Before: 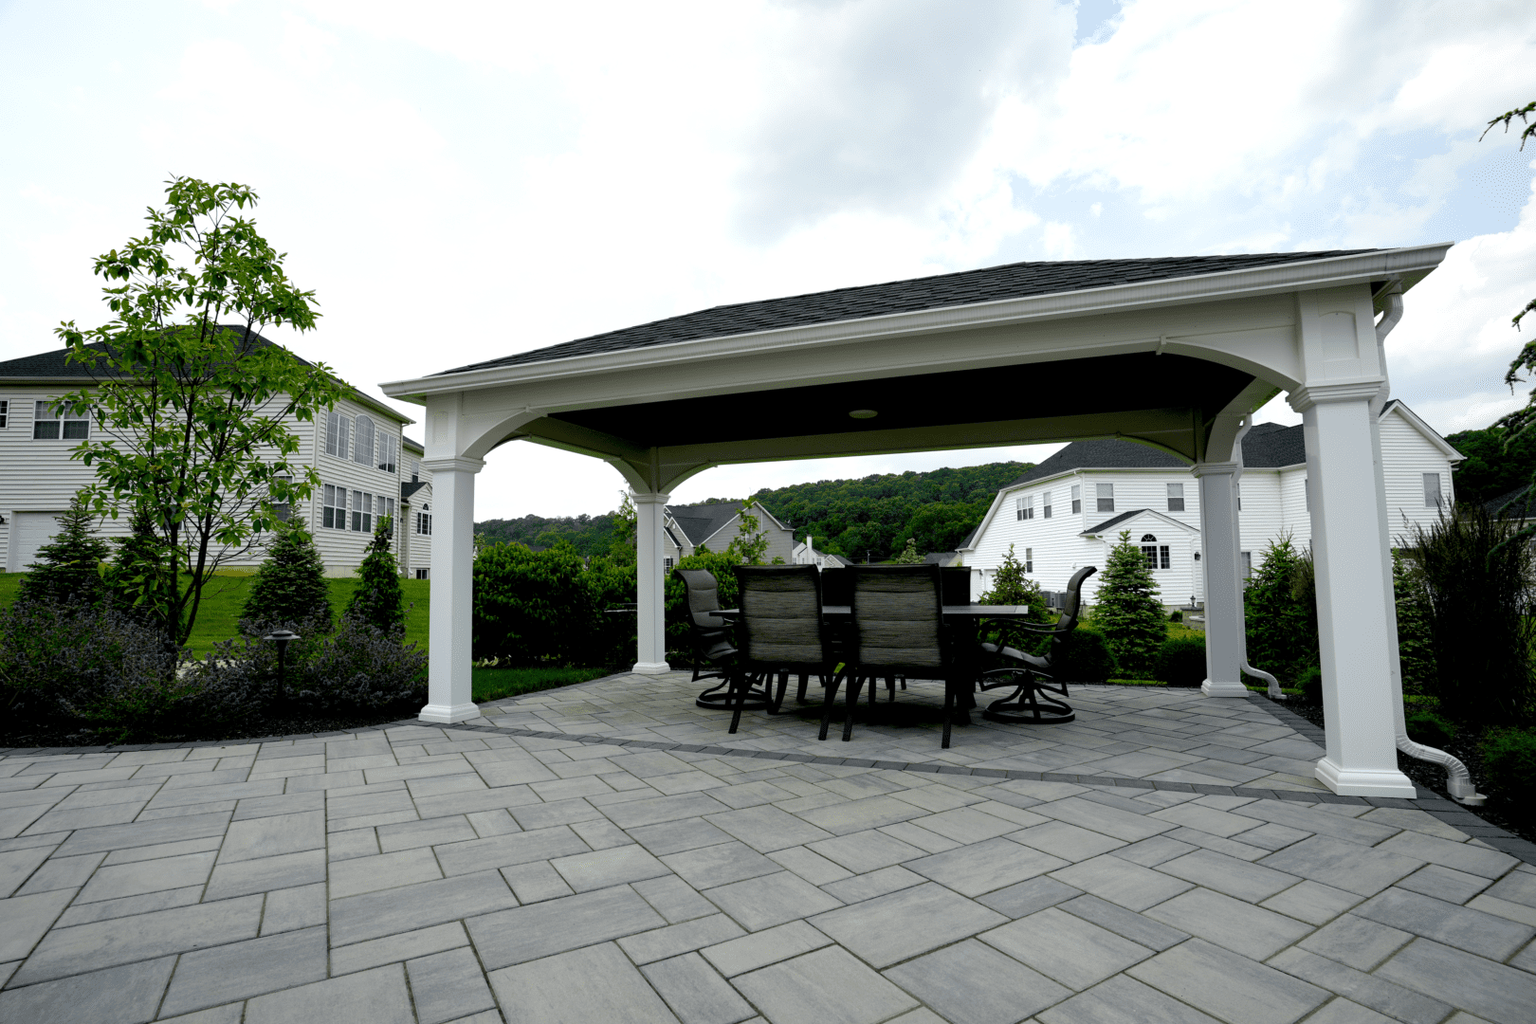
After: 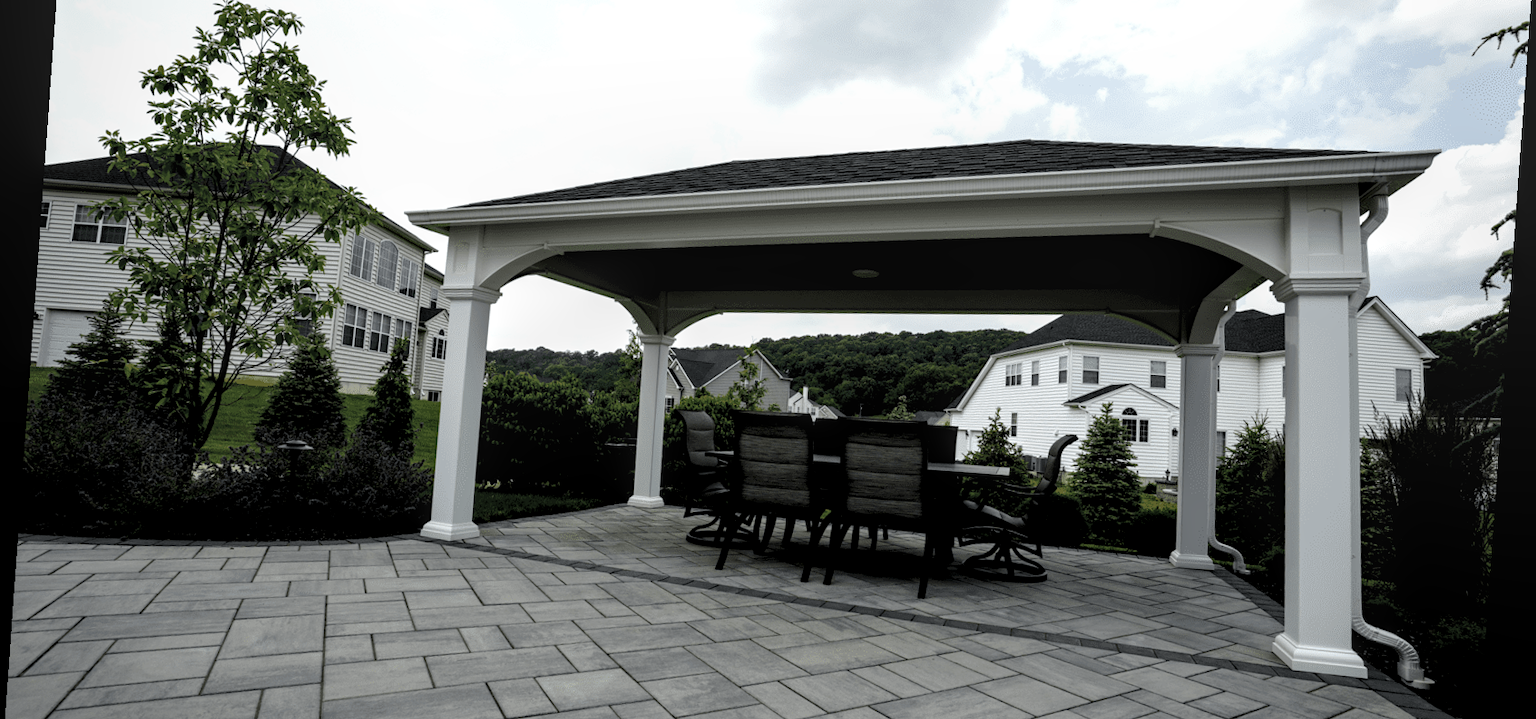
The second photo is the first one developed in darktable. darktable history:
levels: levels [0.116, 0.574, 1]
exposure: black level correction -0.005, exposure 0.054 EV, compensate highlight preservation false
local contrast: on, module defaults
crop: top 16.727%, bottom 16.727%
contrast brightness saturation: saturation -0.17
rotate and perspective: rotation 4.1°, automatic cropping off
